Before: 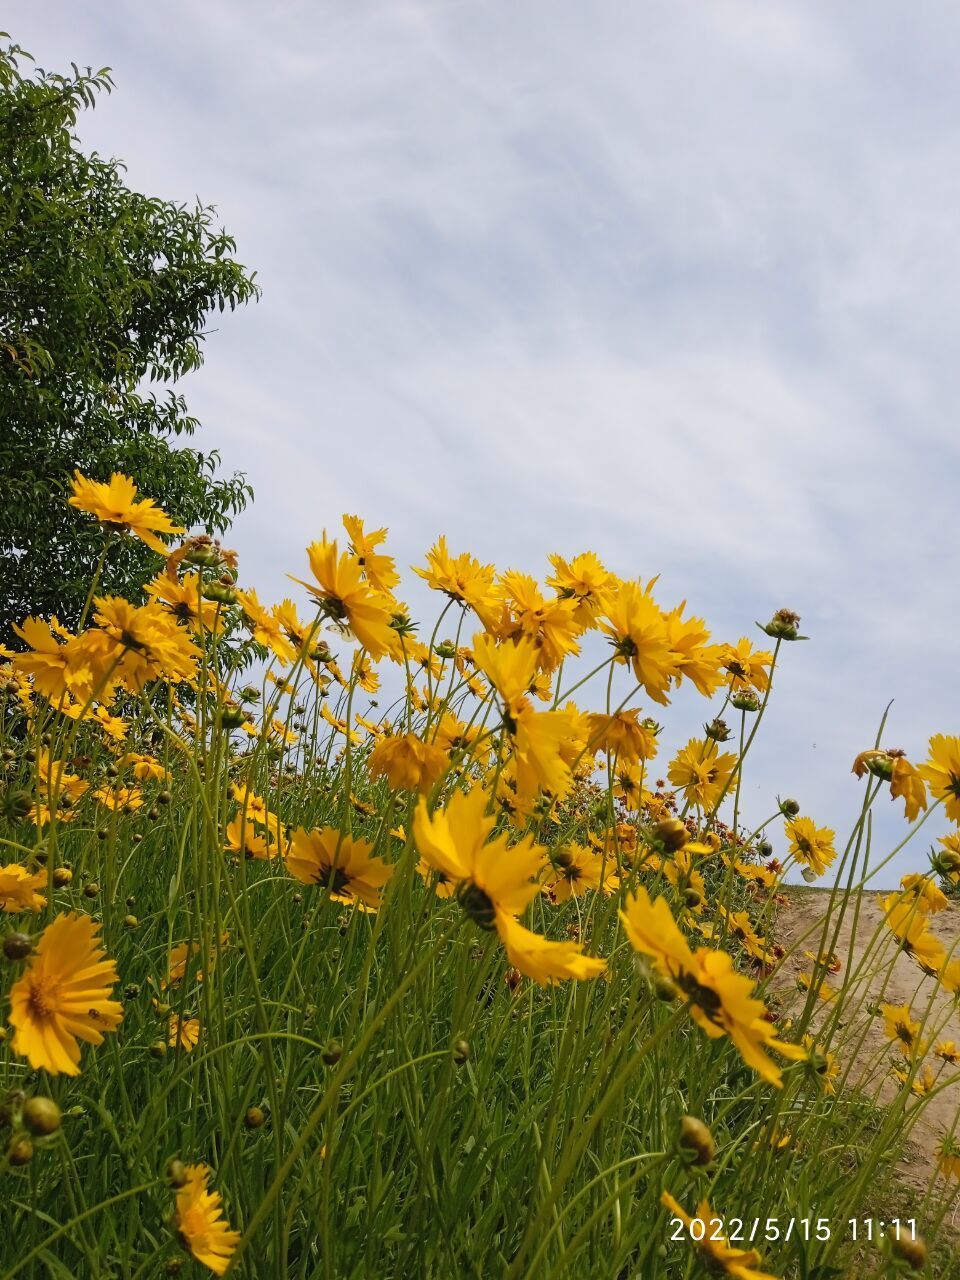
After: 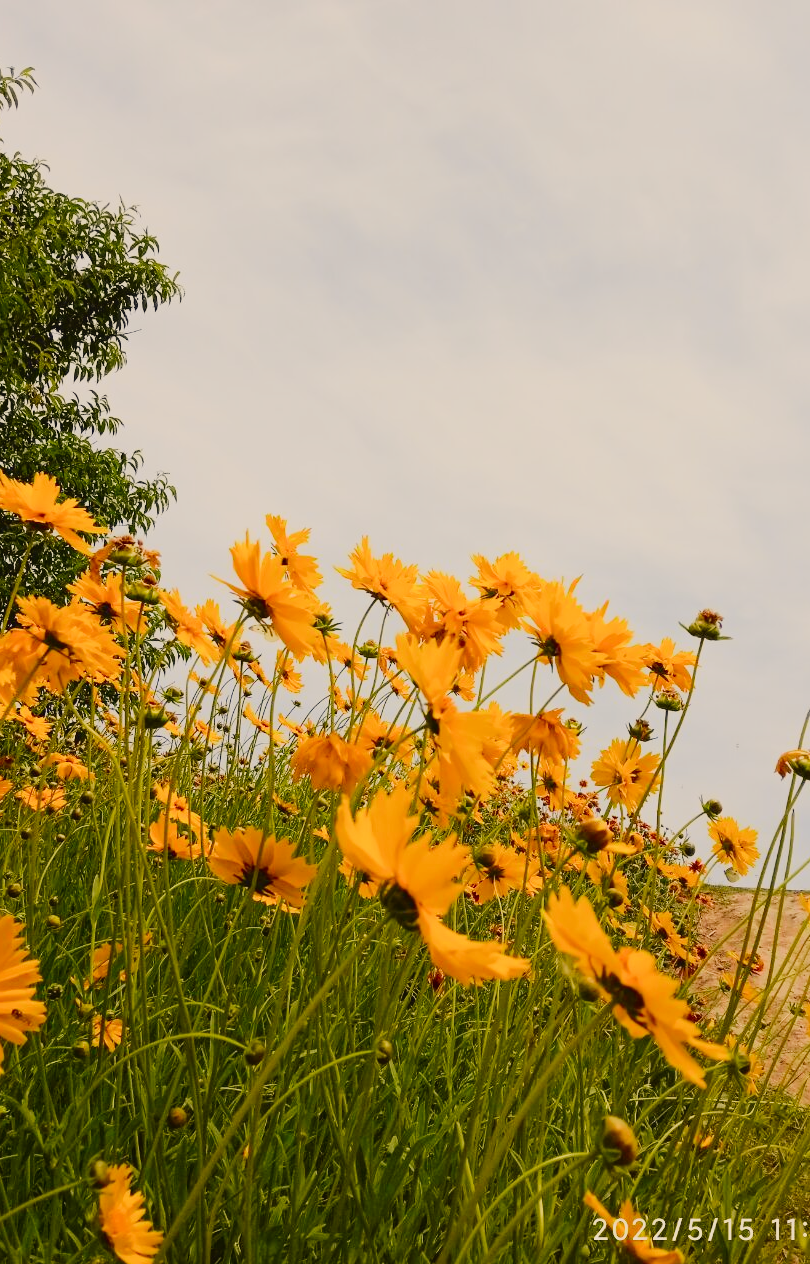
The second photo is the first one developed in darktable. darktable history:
sigmoid: contrast 1.05, skew -0.15
crop: left 8.026%, right 7.374%
white balance: red 1.08, blue 0.791
tone curve: curves: ch0 [(0, 0.023) (0.103, 0.087) (0.295, 0.297) (0.445, 0.531) (0.553, 0.665) (0.735, 0.843) (0.994, 1)]; ch1 [(0, 0) (0.414, 0.395) (0.447, 0.447) (0.485, 0.495) (0.512, 0.523) (0.542, 0.581) (0.581, 0.632) (0.646, 0.715) (1, 1)]; ch2 [(0, 0) (0.369, 0.388) (0.449, 0.431) (0.478, 0.471) (0.516, 0.517) (0.579, 0.624) (0.674, 0.775) (1, 1)], color space Lab, independent channels, preserve colors none
color calibration: illuminant as shot in camera, x 0.358, y 0.373, temperature 4628.91 K
